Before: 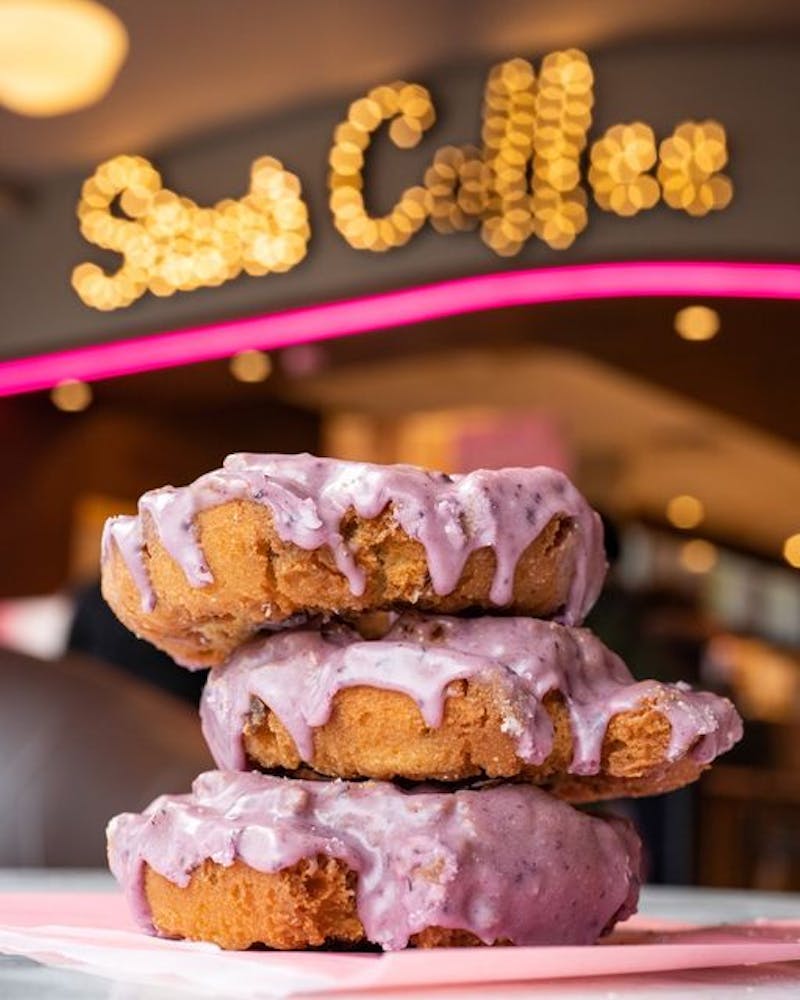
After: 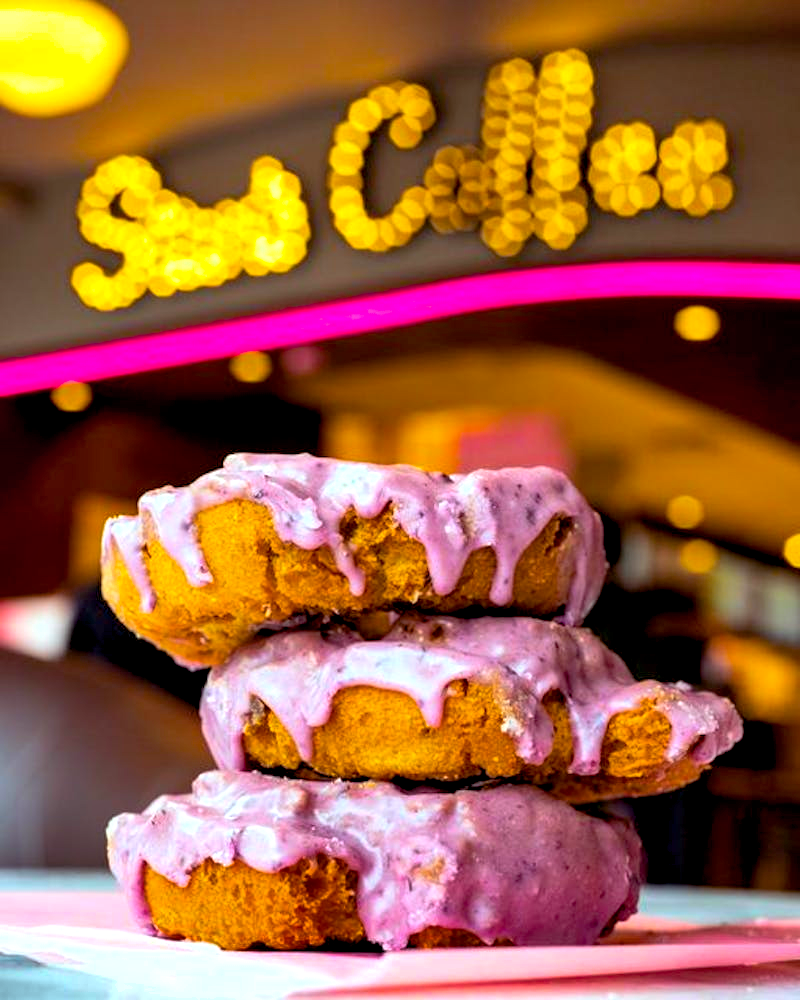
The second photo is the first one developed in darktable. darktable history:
color balance rgb: shadows lift › chroma 3.095%, shadows lift › hue 278.11°, highlights gain › luminance 15.497%, highlights gain › chroma 3.876%, highlights gain › hue 209.09°, global offset › luminance -0.248%, linear chroma grading › shadows -39.391%, linear chroma grading › highlights 40.21%, linear chroma grading › global chroma 44.907%, linear chroma grading › mid-tones -29.717%, perceptual saturation grading › global saturation 19.601%
exposure: black level correction 0.008, exposure 0.087 EV, compensate highlight preservation false
shadows and highlights: soften with gaussian
